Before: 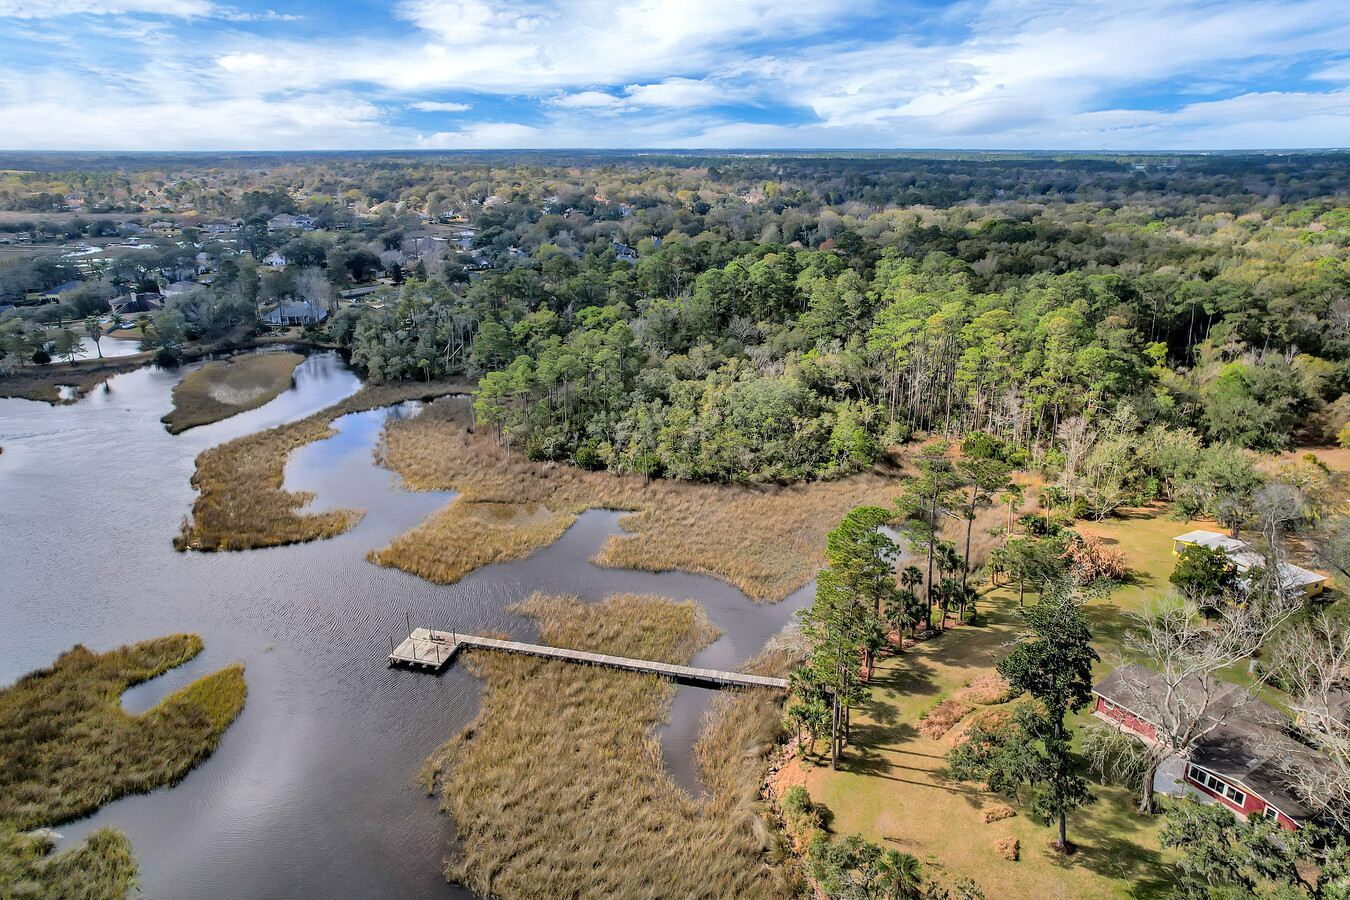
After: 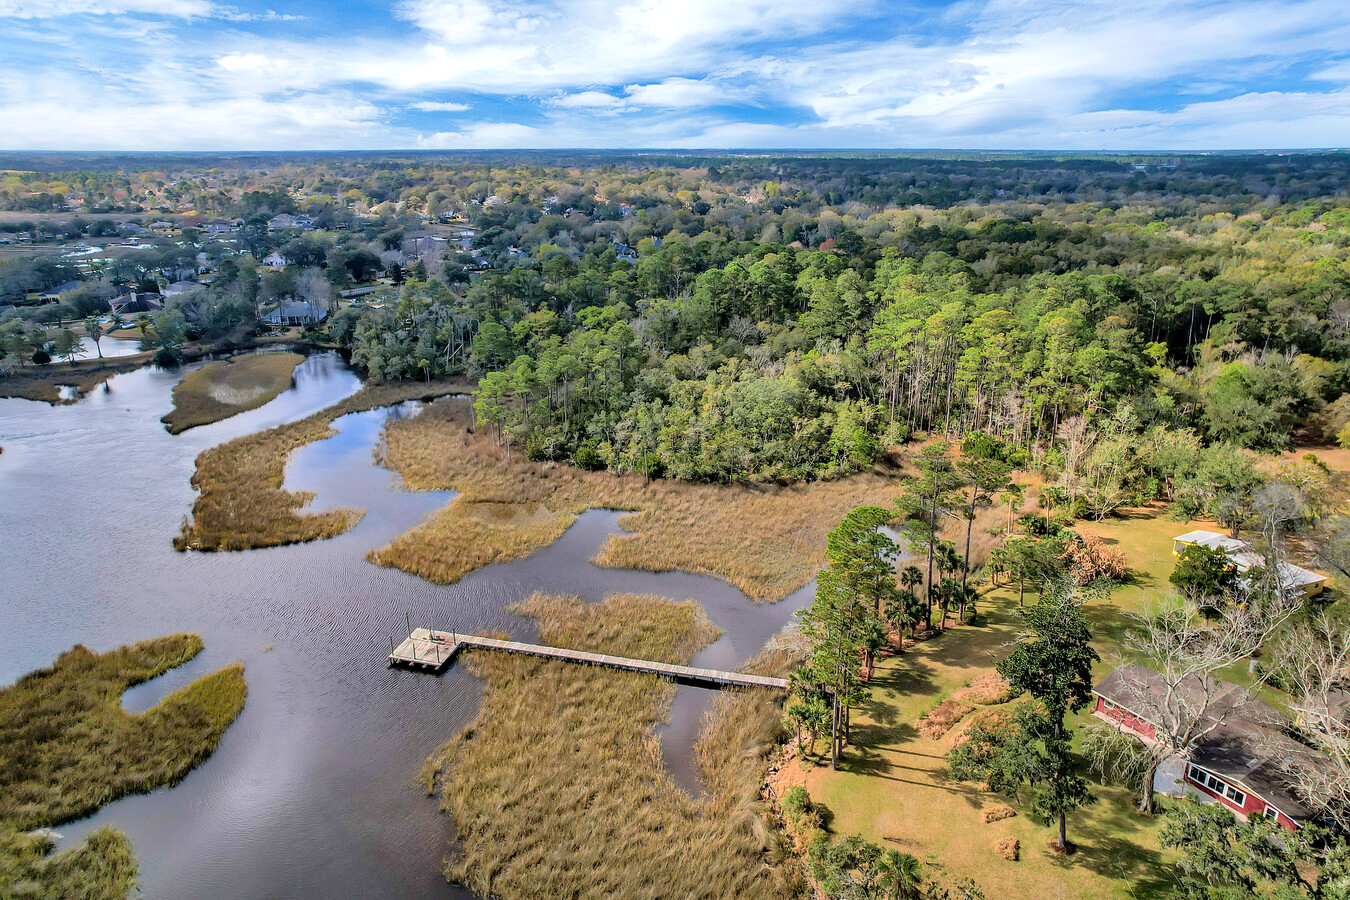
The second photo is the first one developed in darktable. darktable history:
velvia: strength 30.32%
tone equalizer: on, module defaults
levels: levels [0, 0.492, 0.984]
